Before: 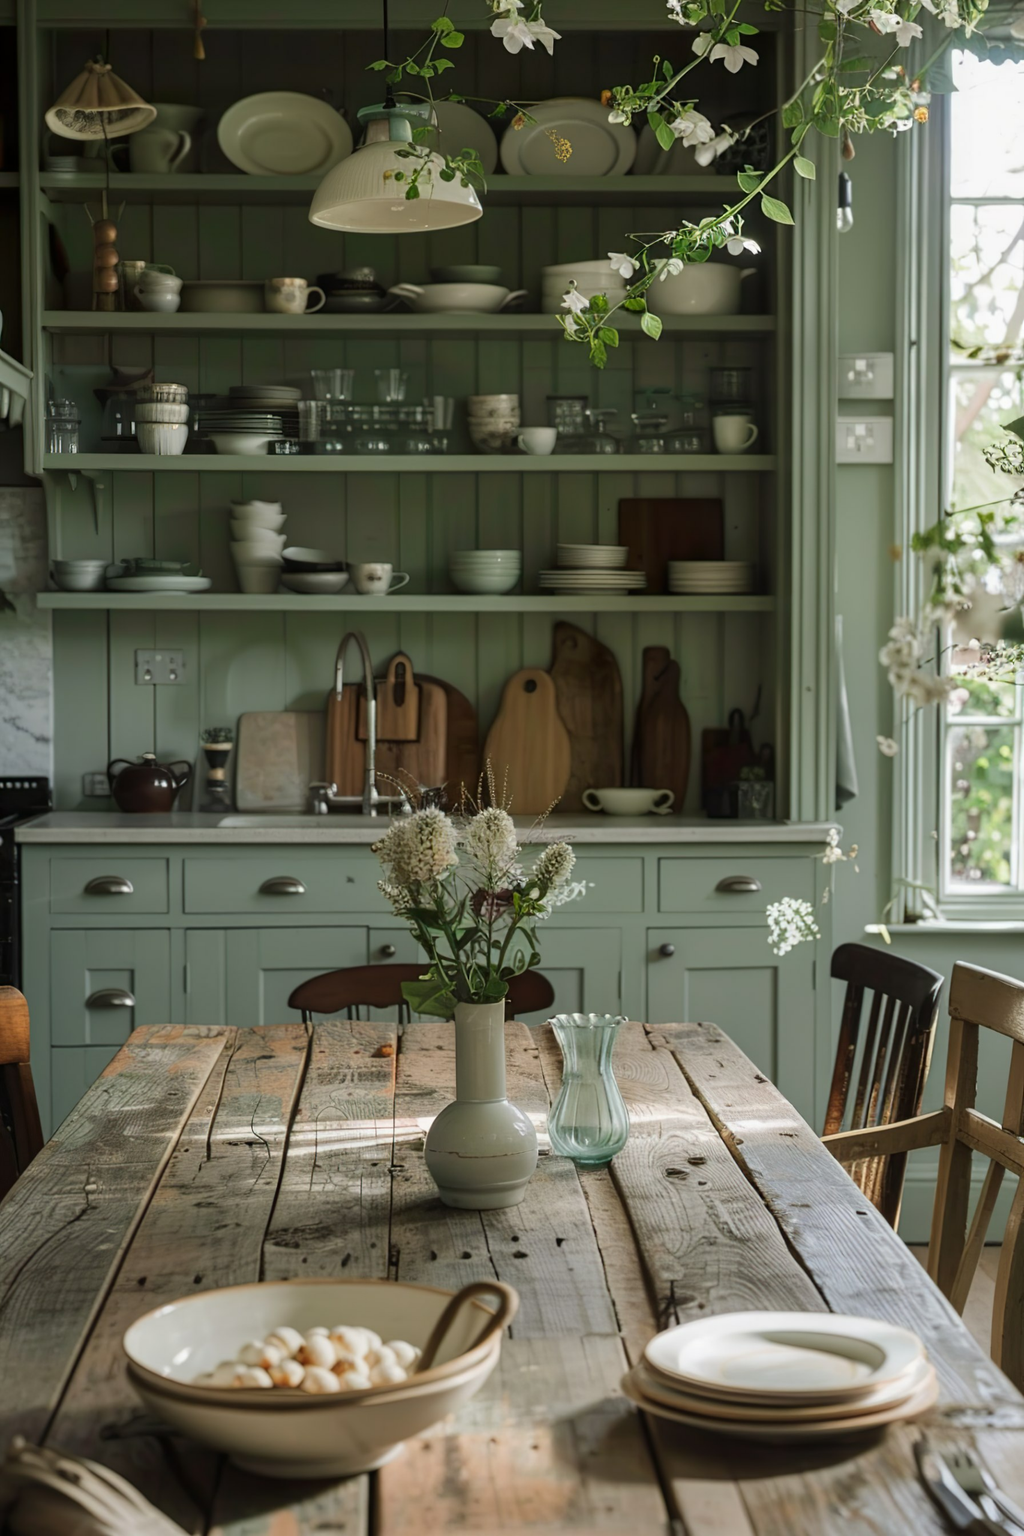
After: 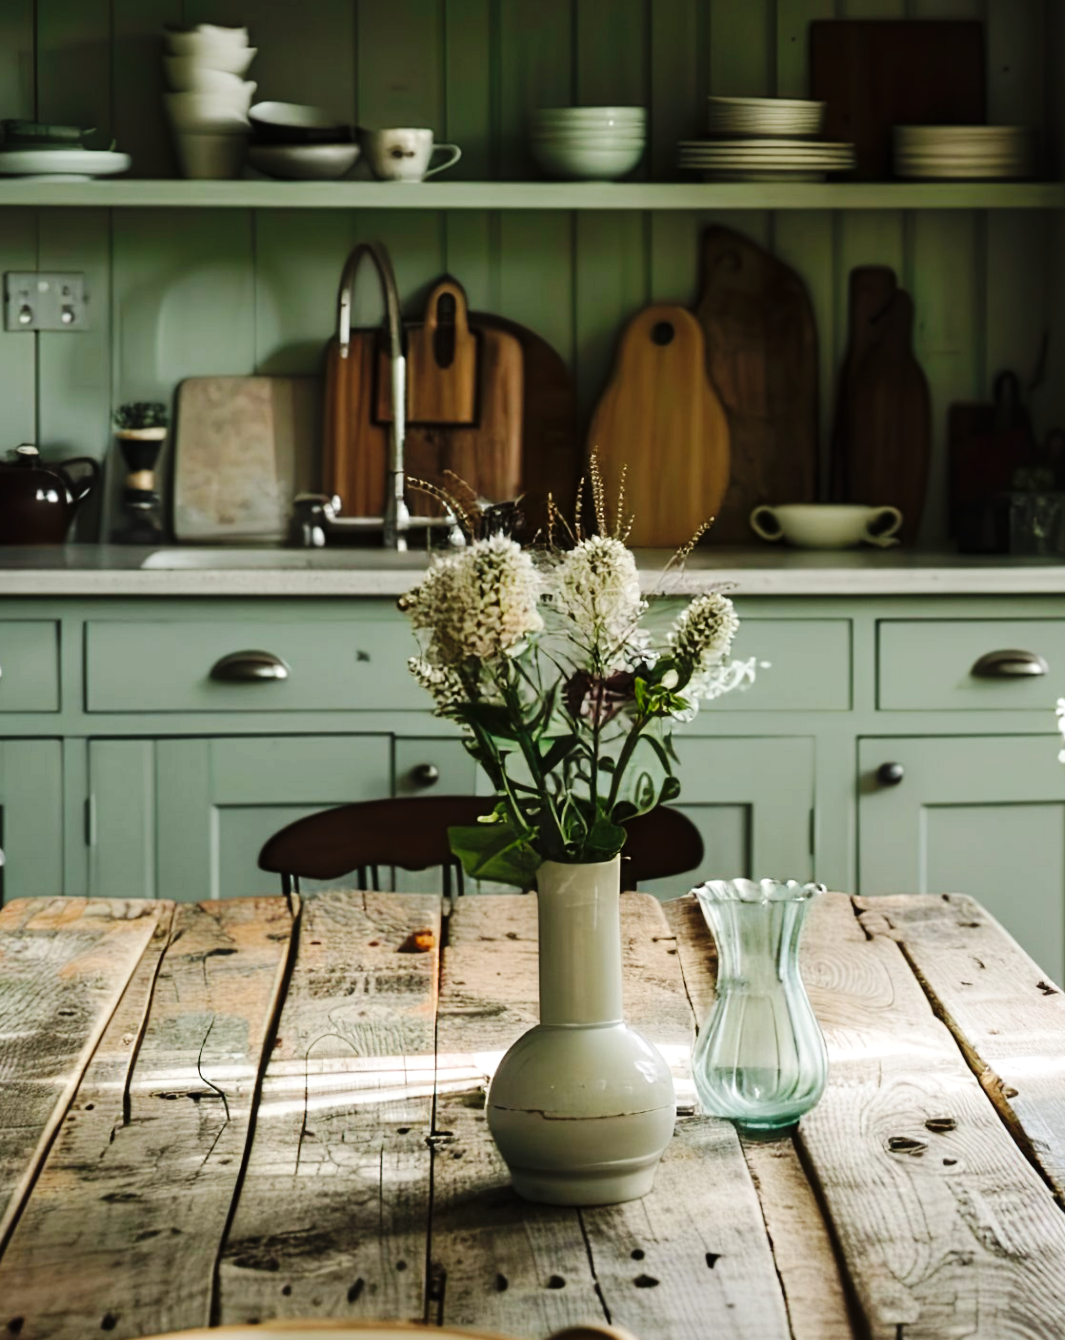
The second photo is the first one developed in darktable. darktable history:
tone equalizer: -8 EV -0.383 EV, -7 EV -0.398 EV, -6 EV -0.316 EV, -5 EV -0.22 EV, -3 EV 0.243 EV, -2 EV 0.311 EV, -1 EV 0.405 EV, +0 EV 0.433 EV, edges refinement/feathering 500, mask exposure compensation -1.57 EV, preserve details no
crop: left 12.956%, top 31.678%, right 24.622%, bottom 15.943%
base curve: curves: ch0 [(0, 0) (0.036, 0.025) (0.121, 0.166) (0.206, 0.329) (0.605, 0.79) (1, 1)], preserve colors none
